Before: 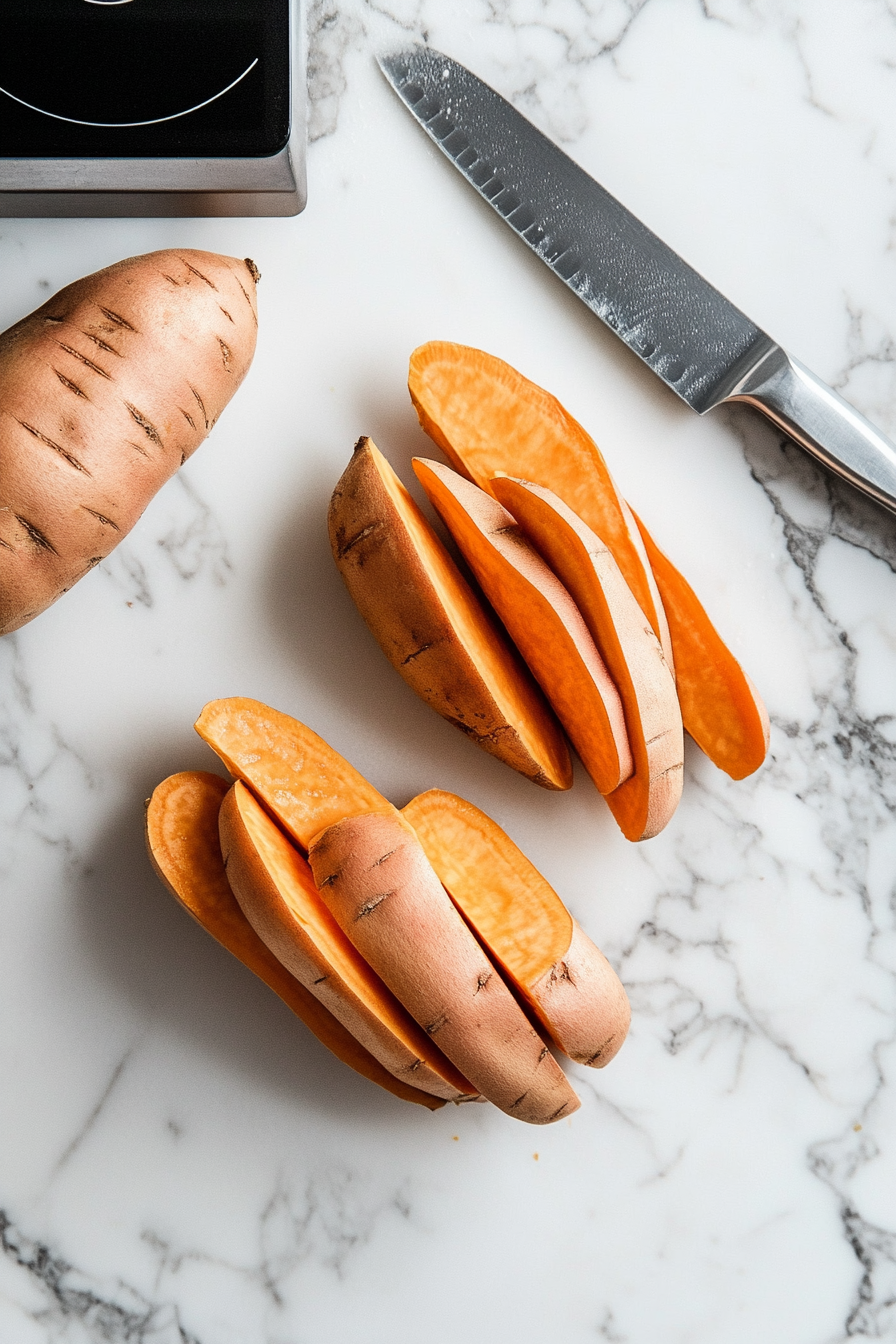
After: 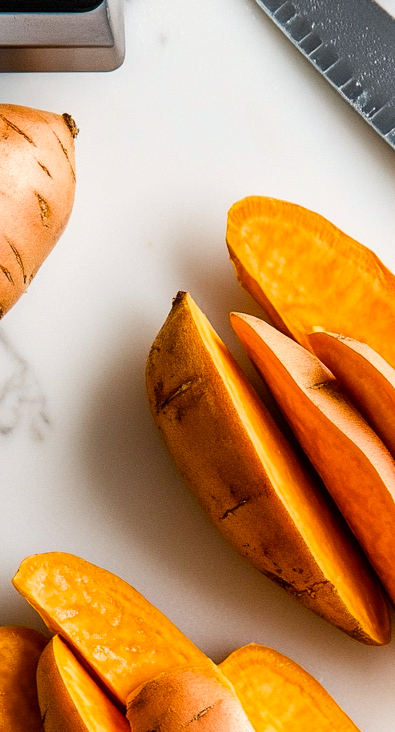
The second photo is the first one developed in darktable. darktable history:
local contrast: mode bilateral grid, contrast 11, coarseness 26, detail 115%, midtone range 0.2
crop: left 20.394%, top 10.811%, right 35.423%, bottom 34.709%
color balance rgb: power › hue 71.4°, highlights gain › chroma 0.658%, highlights gain › hue 57.38°, linear chroma grading › global chroma 14.349%, perceptual saturation grading › global saturation 31.147%, global vibrance 11.295%
